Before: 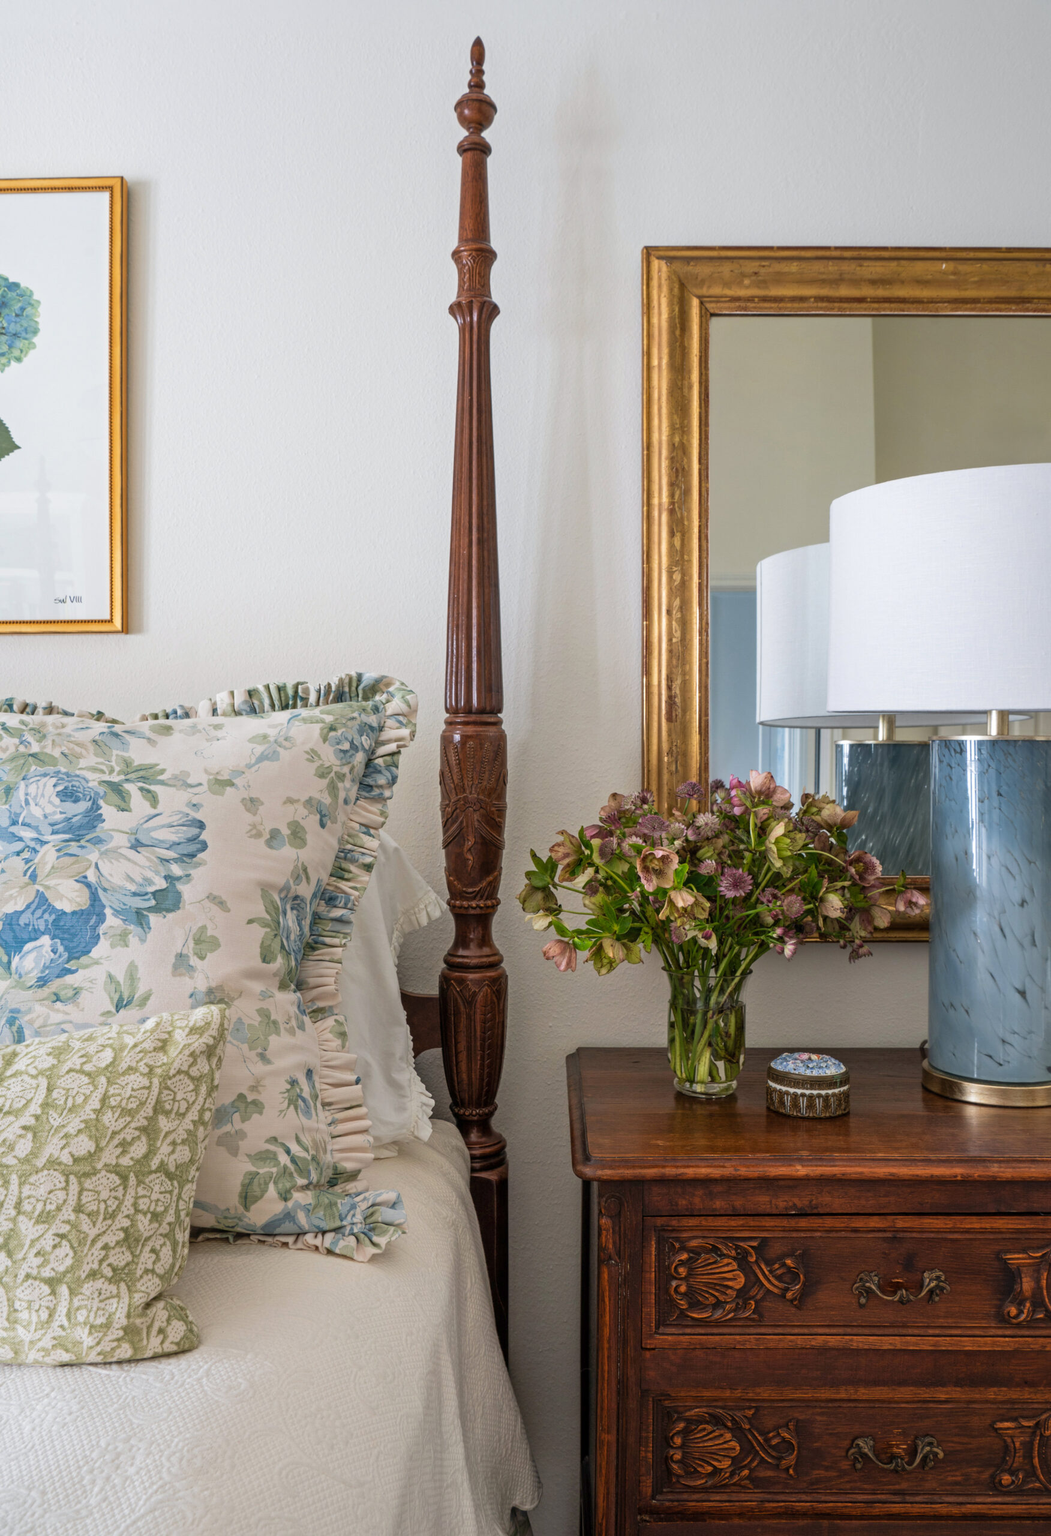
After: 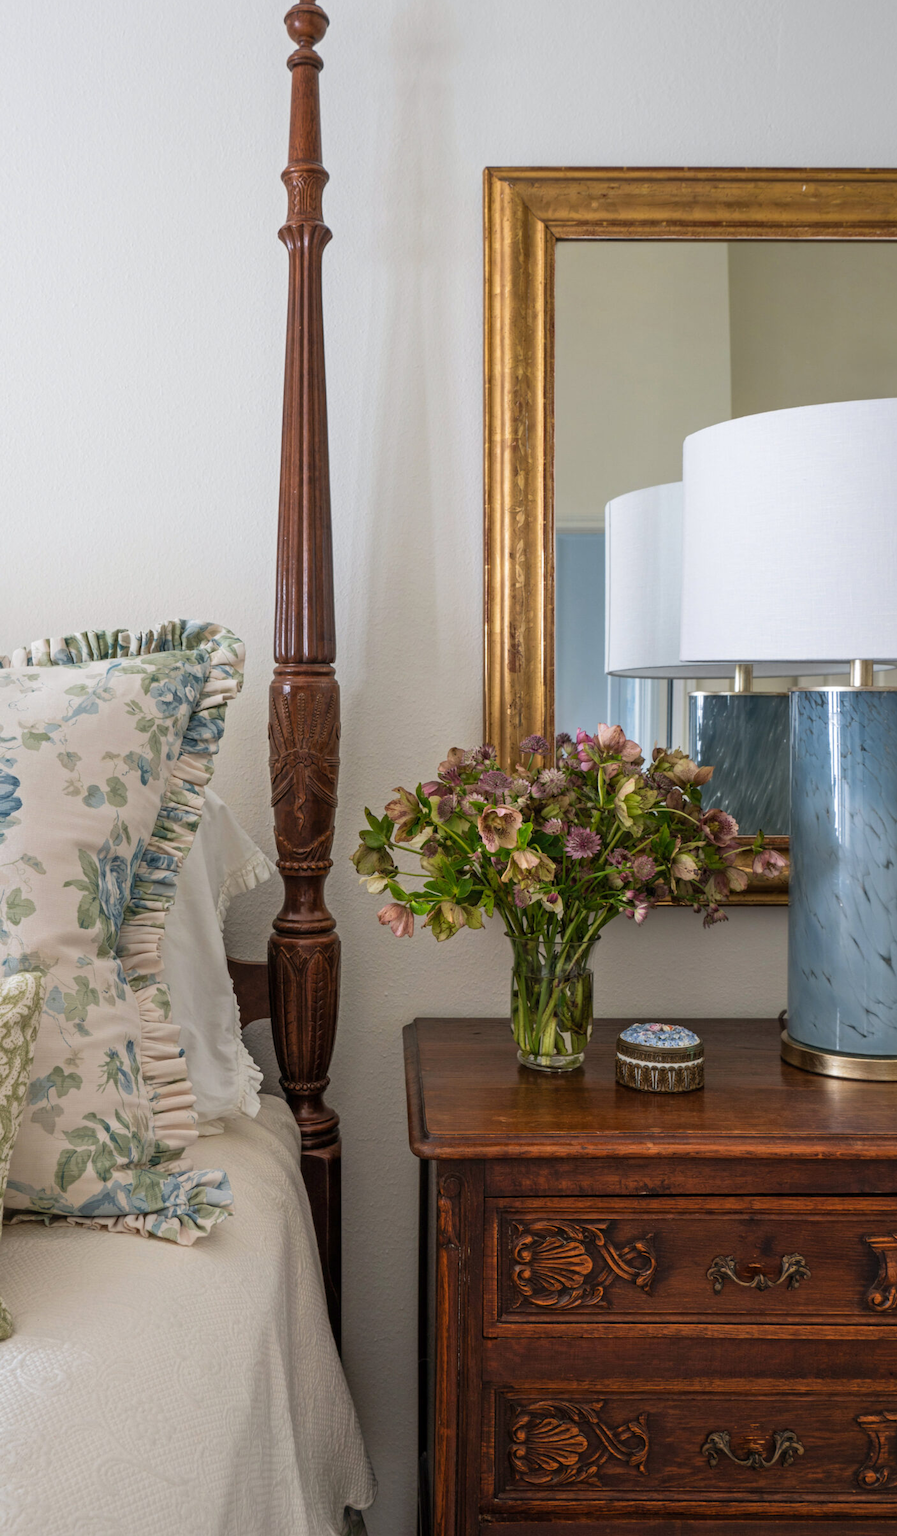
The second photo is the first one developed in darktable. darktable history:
crop and rotate: left 17.898%, top 5.851%, right 1.695%
